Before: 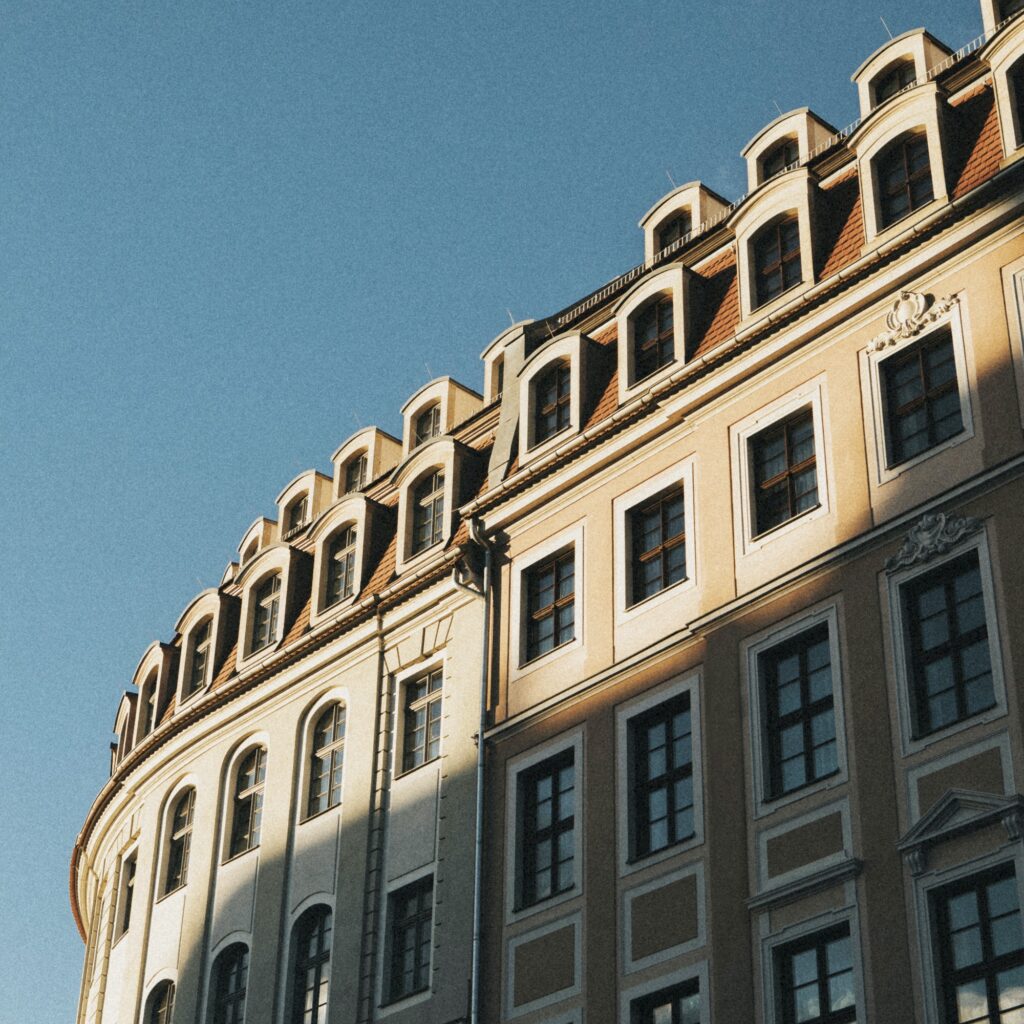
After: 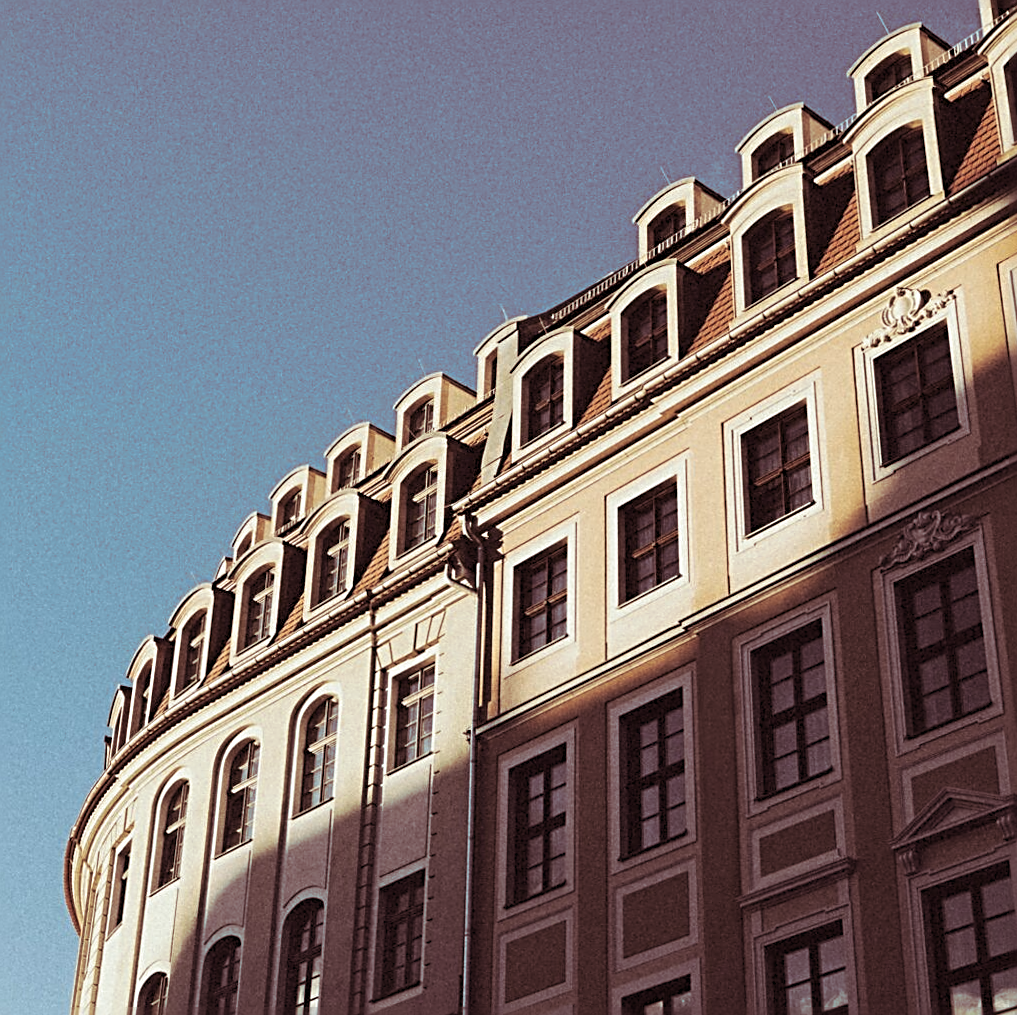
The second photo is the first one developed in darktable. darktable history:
sharpen: radius 2.817, amount 0.715
white balance: red 0.988, blue 1.017
split-toning: on, module defaults
rotate and perspective: rotation 0.192°, lens shift (horizontal) -0.015, crop left 0.005, crop right 0.996, crop top 0.006, crop bottom 0.99
